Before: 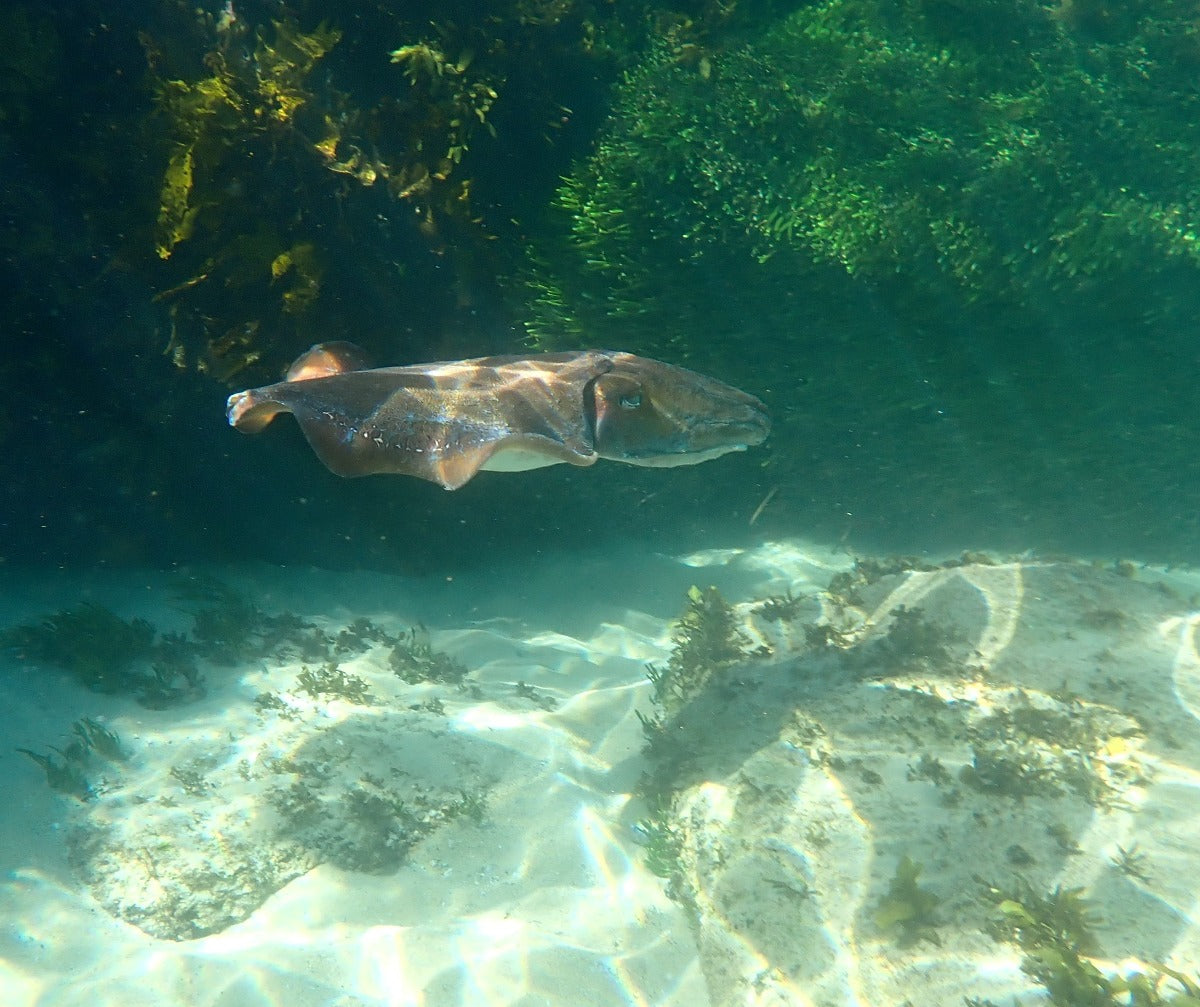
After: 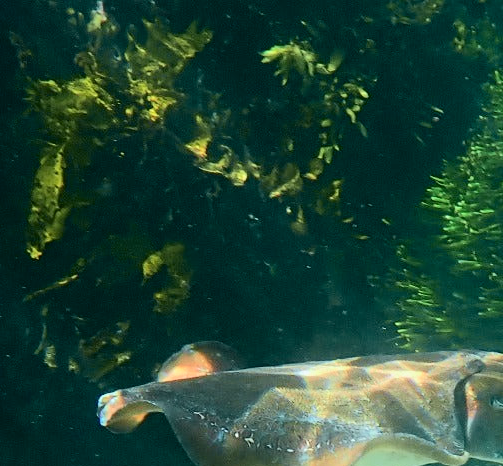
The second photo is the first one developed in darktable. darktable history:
tone curve: curves: ch0 [(0, 0) (0.037, 0.011) (0.135, 0.093) (0.266, 0.281) (0.461, 0.555) (0.581, 0.716) (0.675, 0.793) (0.767, 0.849) (0.91, 0.924) (1, 0.979)]; ch1 [(0, 0) (0.292, 0.278) (0.431, 0.418) (0.493, 0.479) (0.506, 0.5) (0.532, 0.537) (0.562, 0.581) (0.641, 0.663) (0.754, 0.76) (1, 1)]; ch2 [(0, 0) (0.294, 0.3) (0.361, 0.372) (0.429, 0.445) (0.478, 0.486) (0.502, 0.498) (0.518, 0.522) (0.531, 0.549) (0.561, 0.59) (0.64, 0.655) (0.693, 0.706) (0.845, 0.833) (1, 0.951)], color space Lab, independent channels, preserve colors none
color zones: curves: ch1 [(0, 0.525) (0.143, 0.556) (0.286, 0.52) (0.429, 0.5) (0.571, 0.5) (0.714, 0.5) (0.857, 0.503) (1, 0.525)]
crop and rotate: left 10.817%, top 0.062%, right 47.194%, bottom 53.626%
